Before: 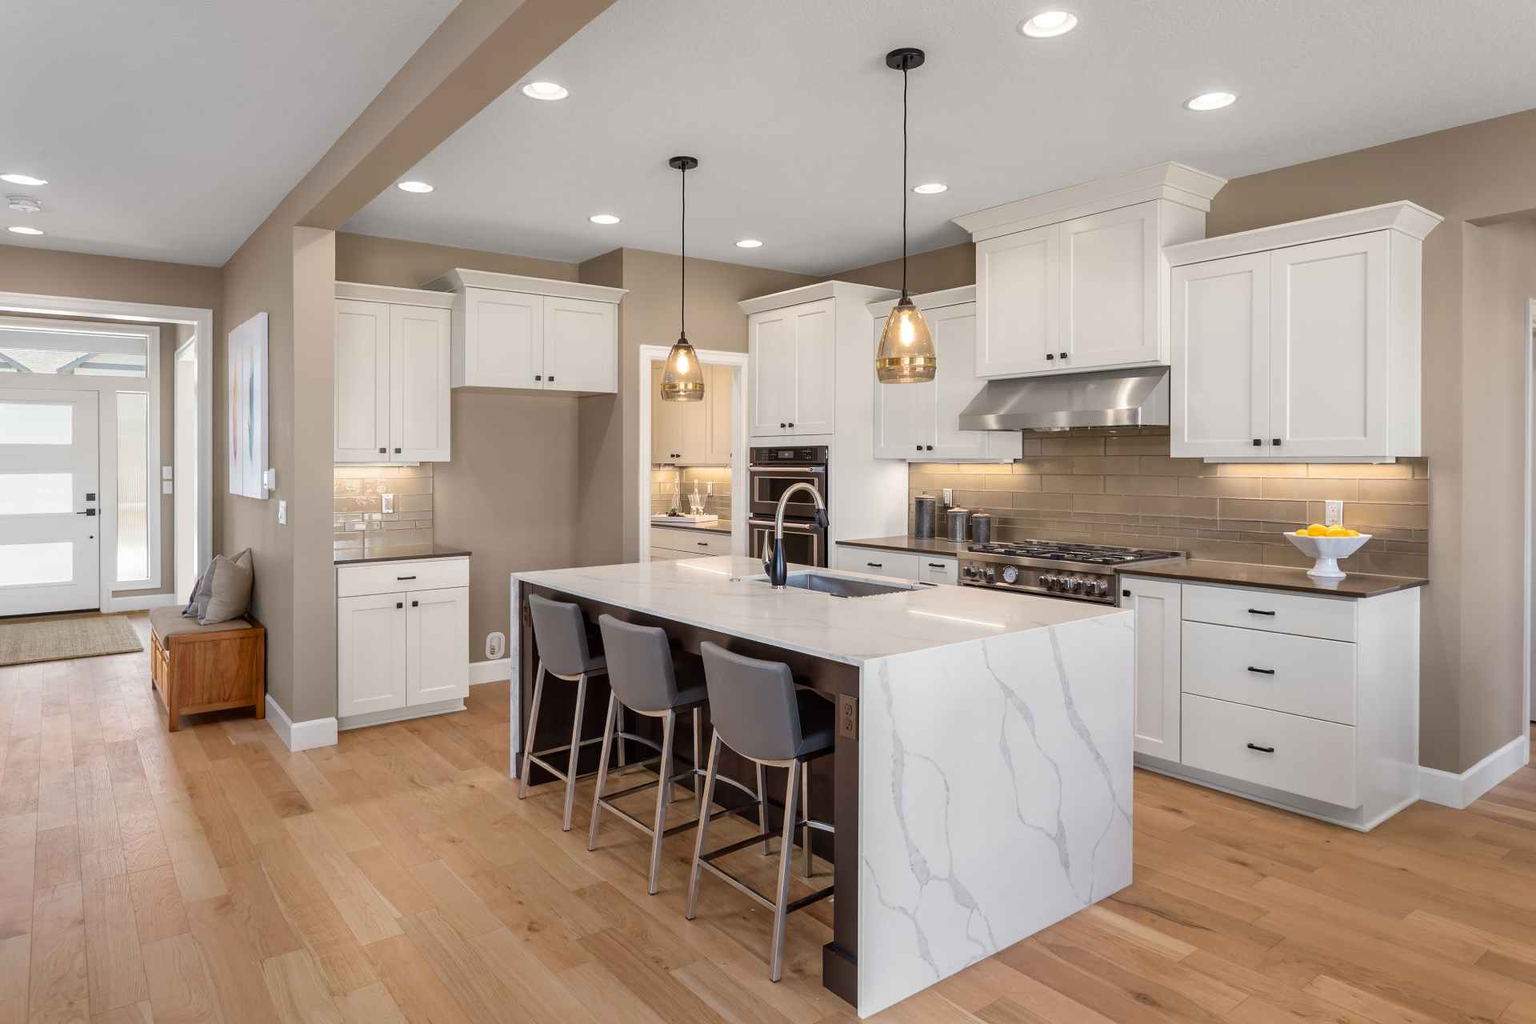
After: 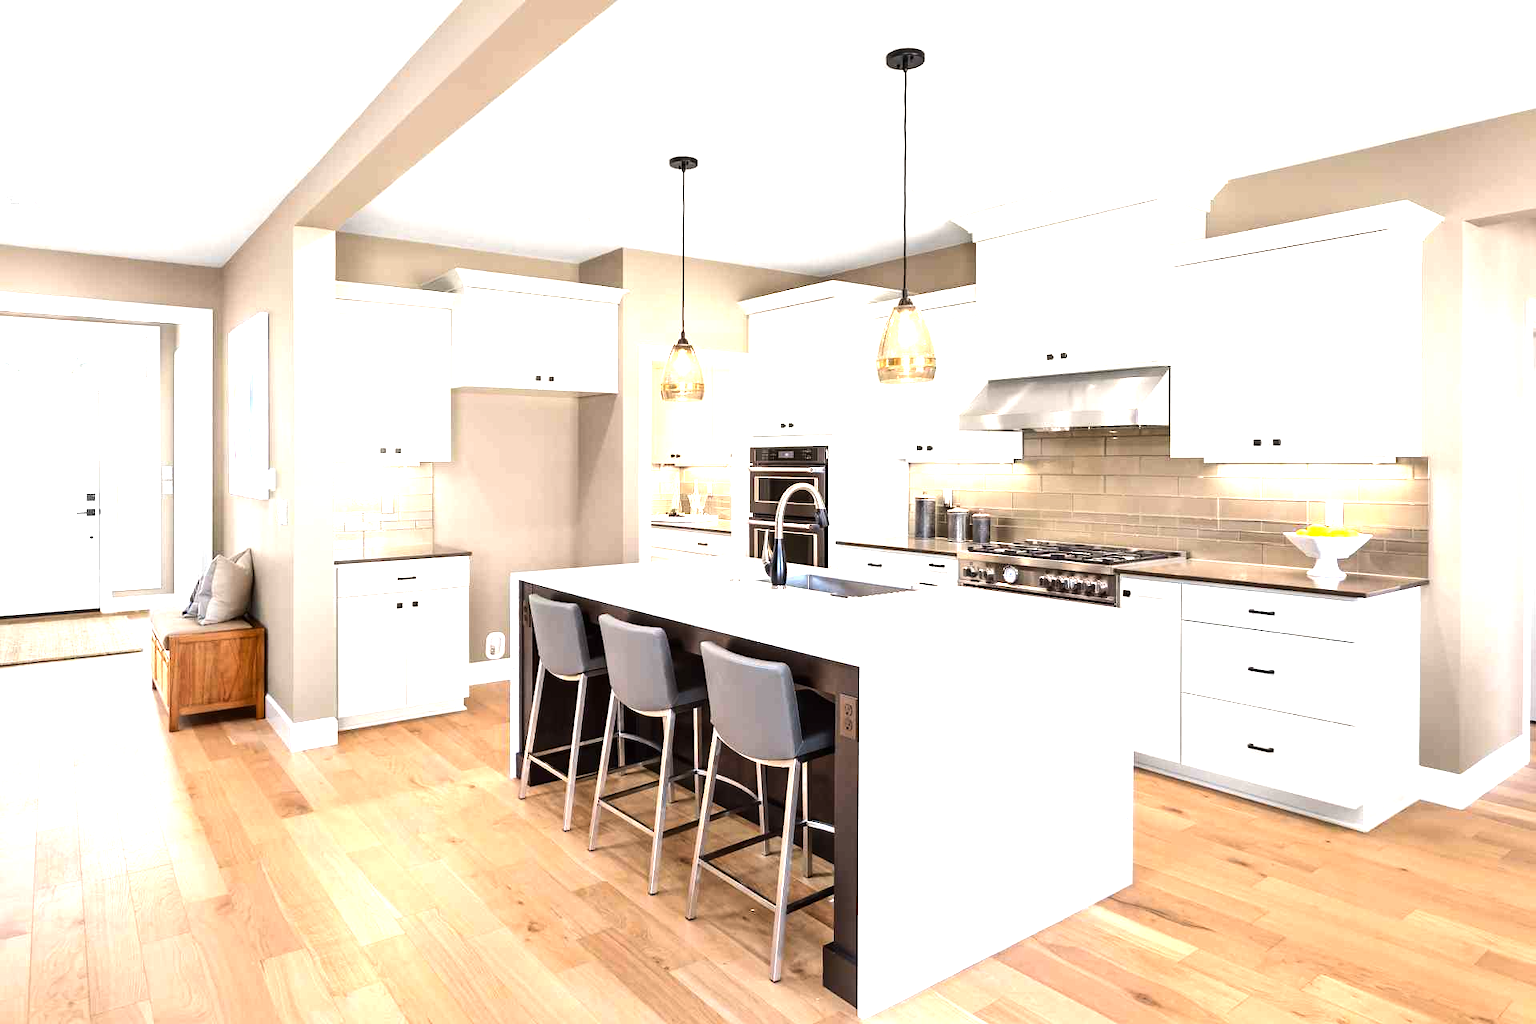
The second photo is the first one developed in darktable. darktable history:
exposure: black level correction 0, exposure 1.024 EV, compensate highlight preservation false
tone equalizer: -8 EV -0.737 EV, -7 EV -0.718 EV, -6 EV -0.56 EV, -5 EV -0.39 EV, -3 EV 0.383 EV, -2 EV 0.6 EV, -1 EV 0.689 EV, +0 EV 0.725 EV, edges refinement/feathering 500, mask exposure compensation -1.57 EV, preserve details no
